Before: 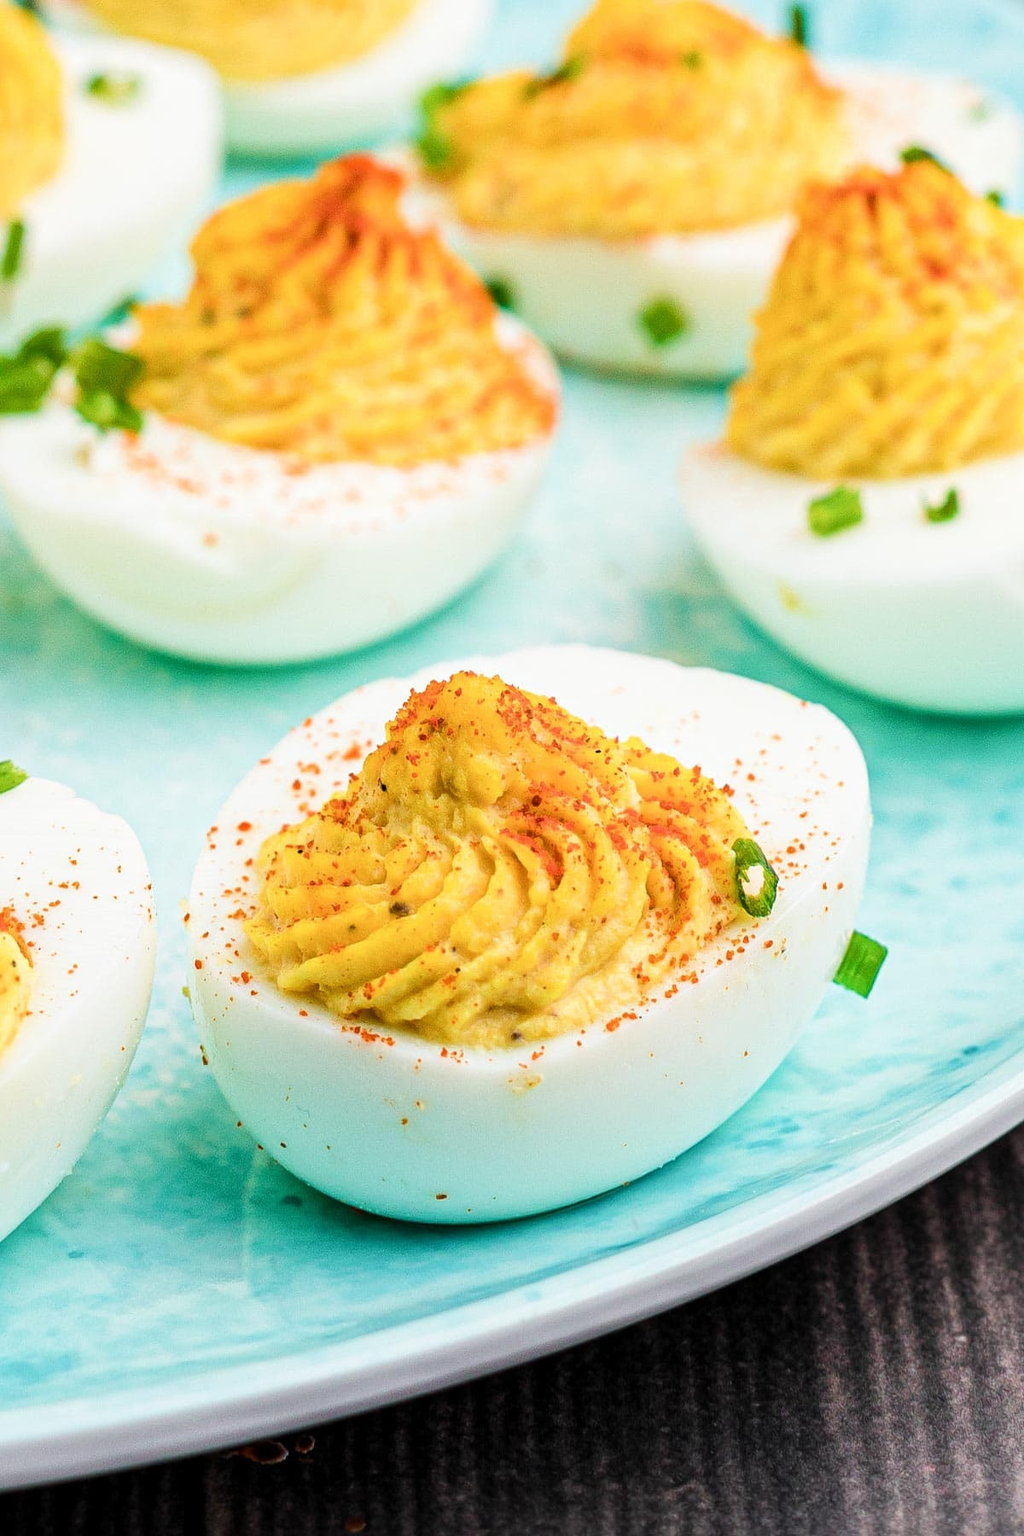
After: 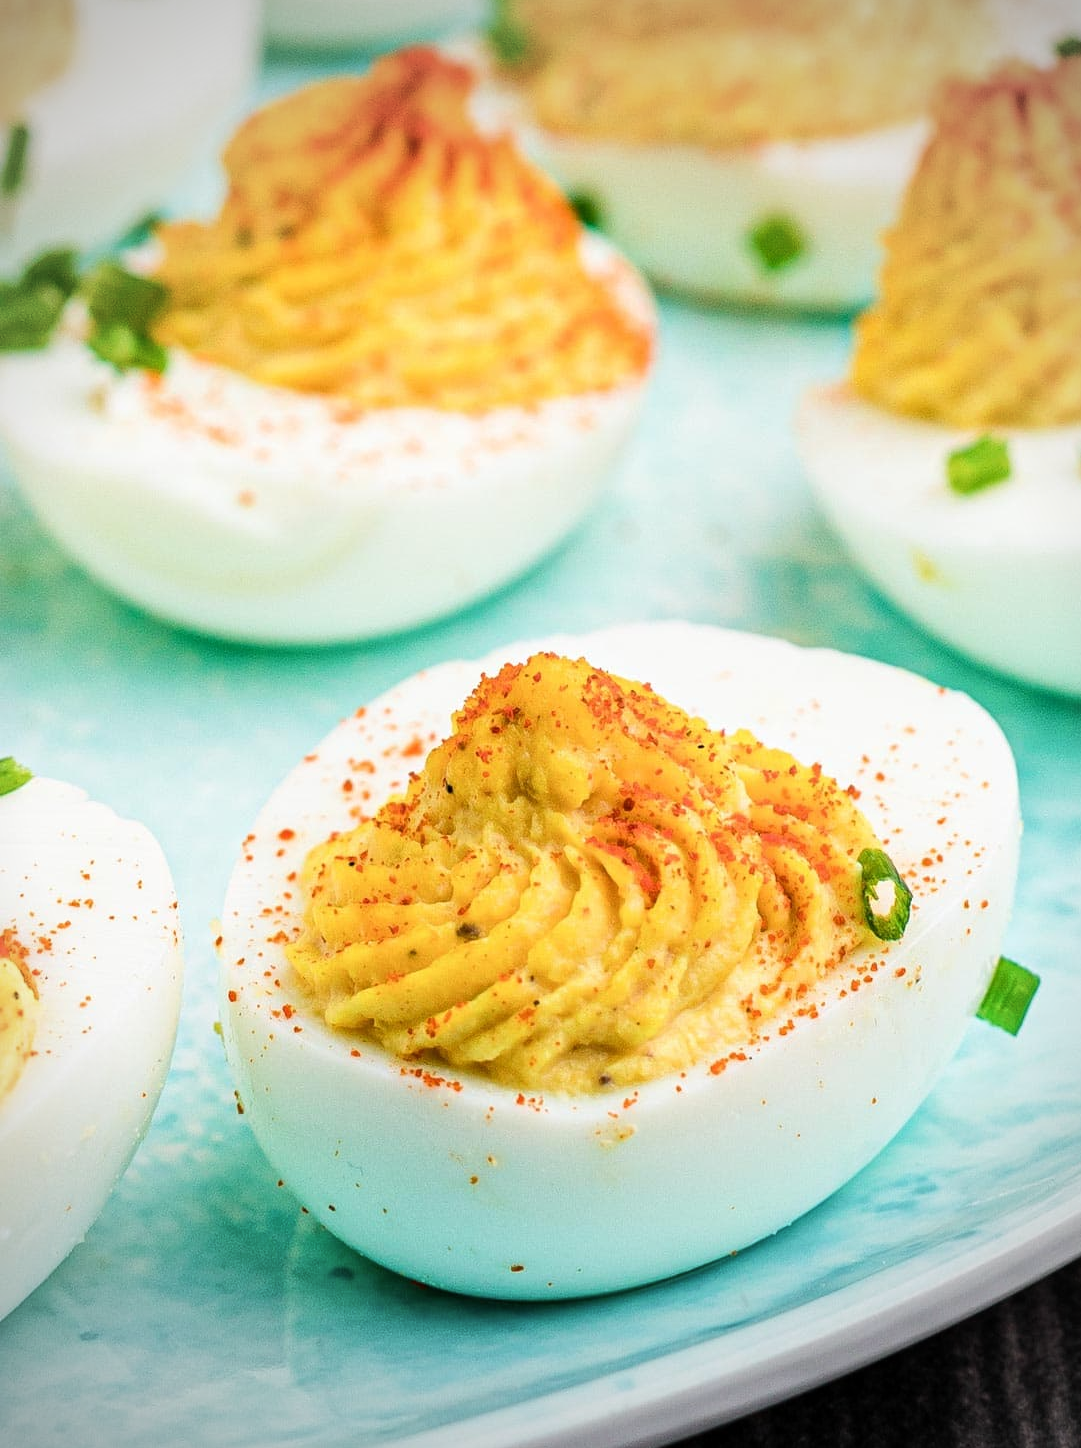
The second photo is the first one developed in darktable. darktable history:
crop: top 7.46%, right 9.866%, bottom 12.075%
vignetting: fall-off start 71.79%
